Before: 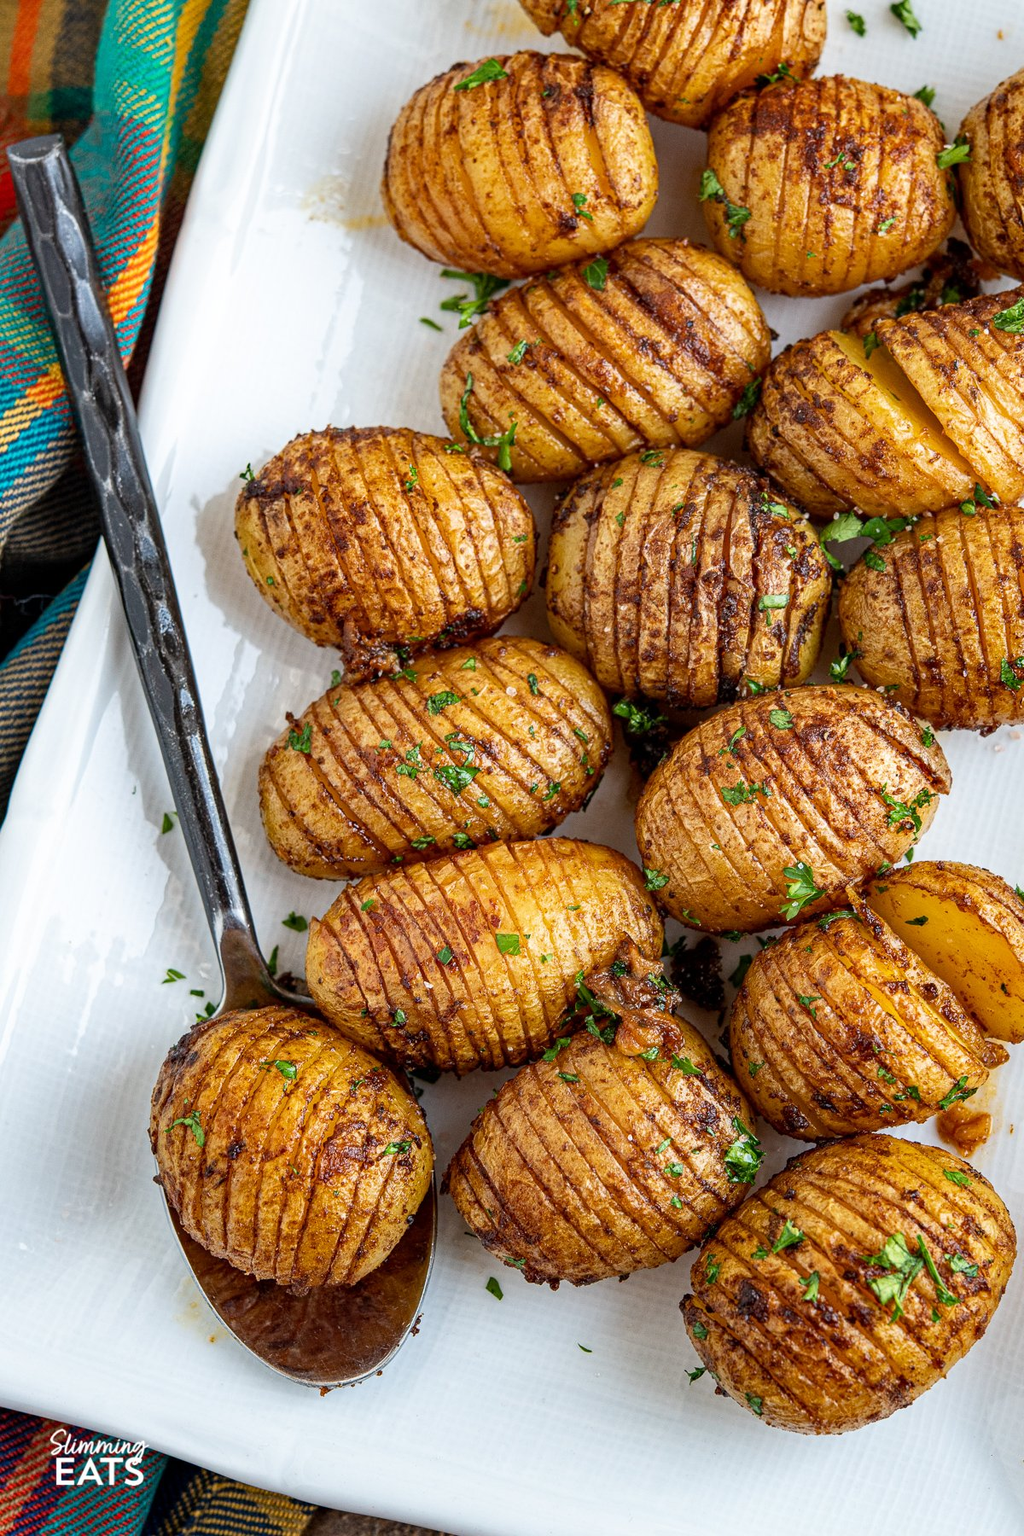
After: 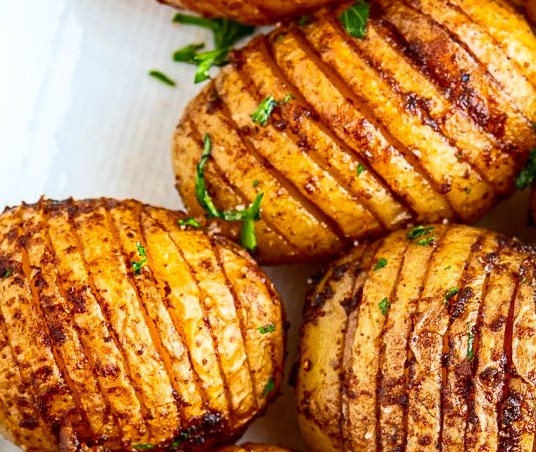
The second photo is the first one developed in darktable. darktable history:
haze removal: compatibility mode true, adaptive false
crop: left 28.64%, top 16.832%, right 26.637%, bottom 58.055%
contrast brightness saturation: contrast 0.23, brightness 0.1, saturation 0.29
